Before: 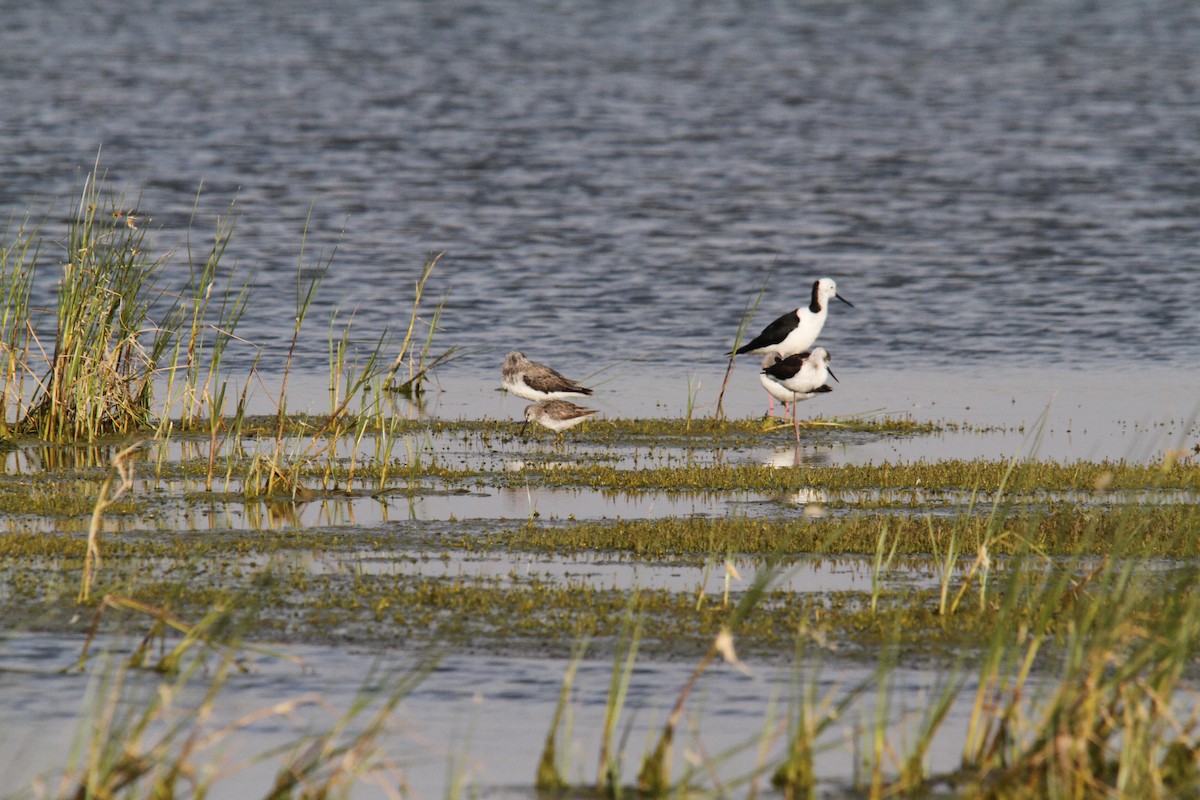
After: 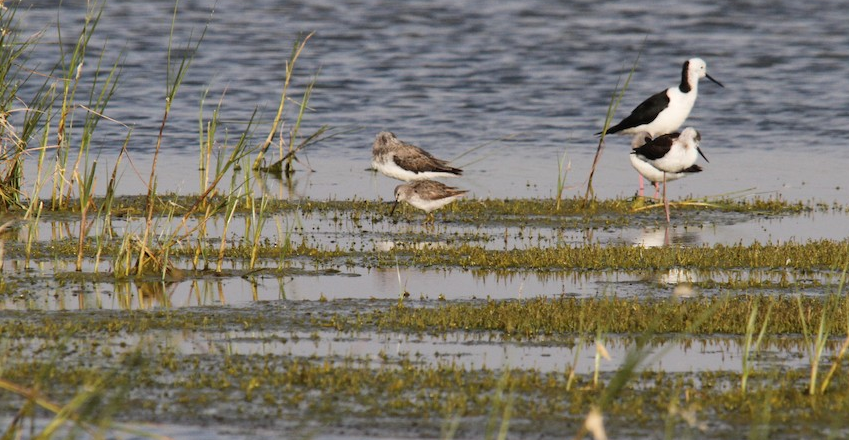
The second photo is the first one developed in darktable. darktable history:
crop: left 10.911%, top 27.582%, right 18.313%, bottom 17.31%
